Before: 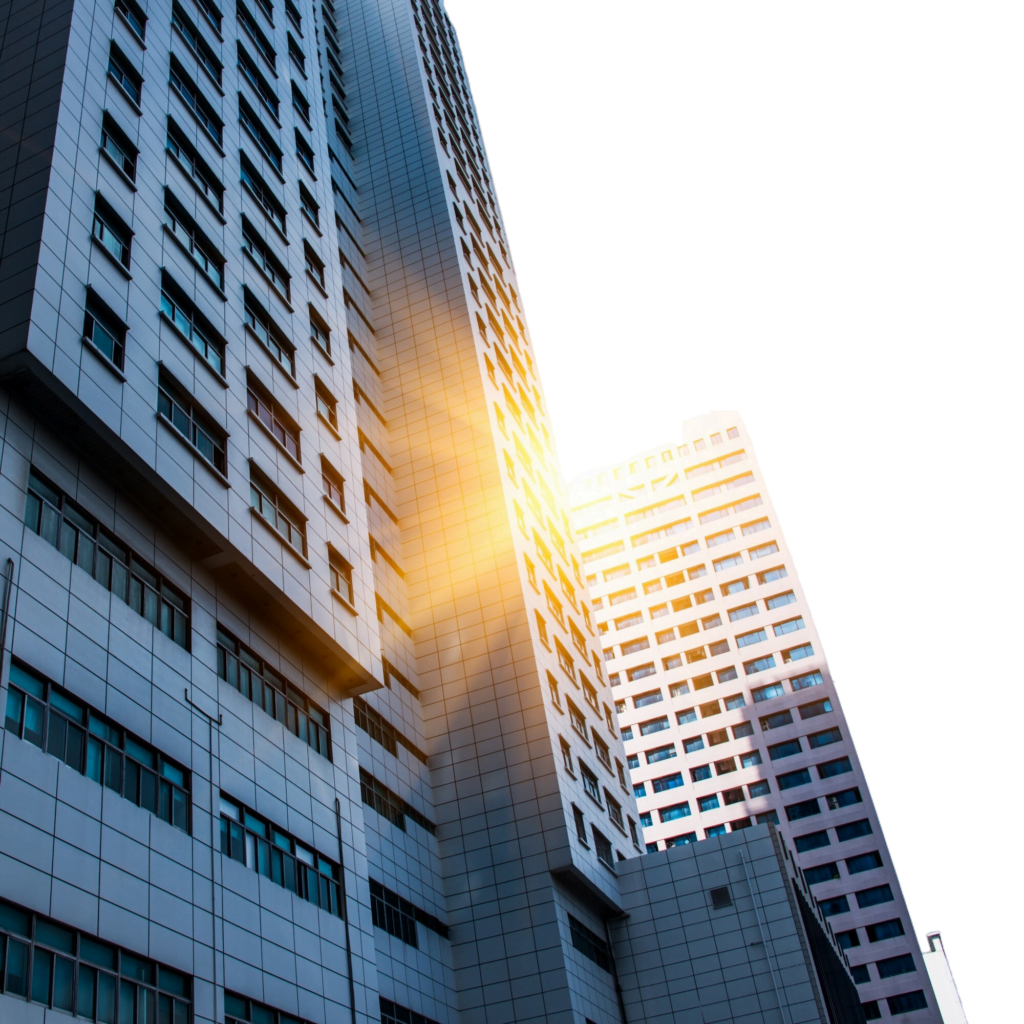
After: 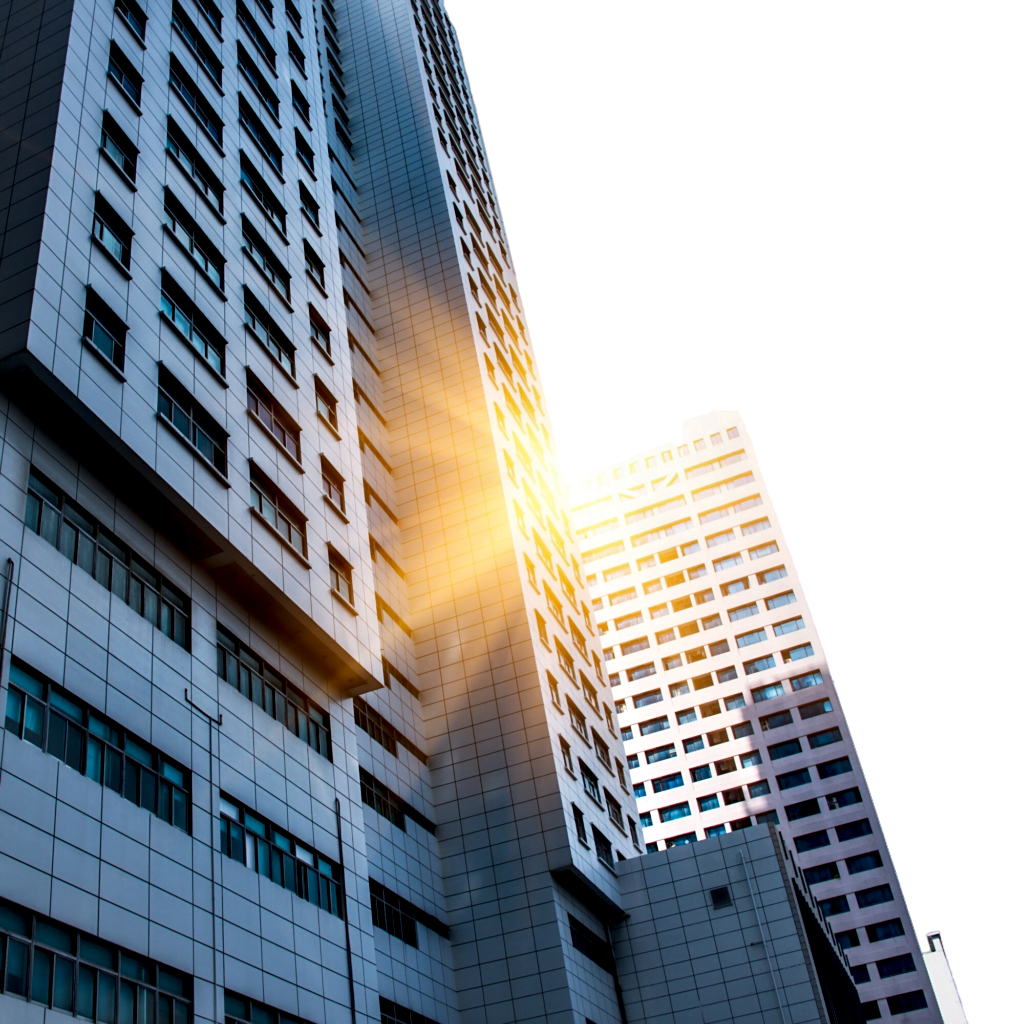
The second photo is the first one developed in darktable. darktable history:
contrast equalizer: y [[0.536, 0.565, 0.581, 0.516, 0.52, 0.491], [0.5 ×6], [0.5 ×6], [0 ×6], [0 ×6]]
sharpen: amount 0.2
